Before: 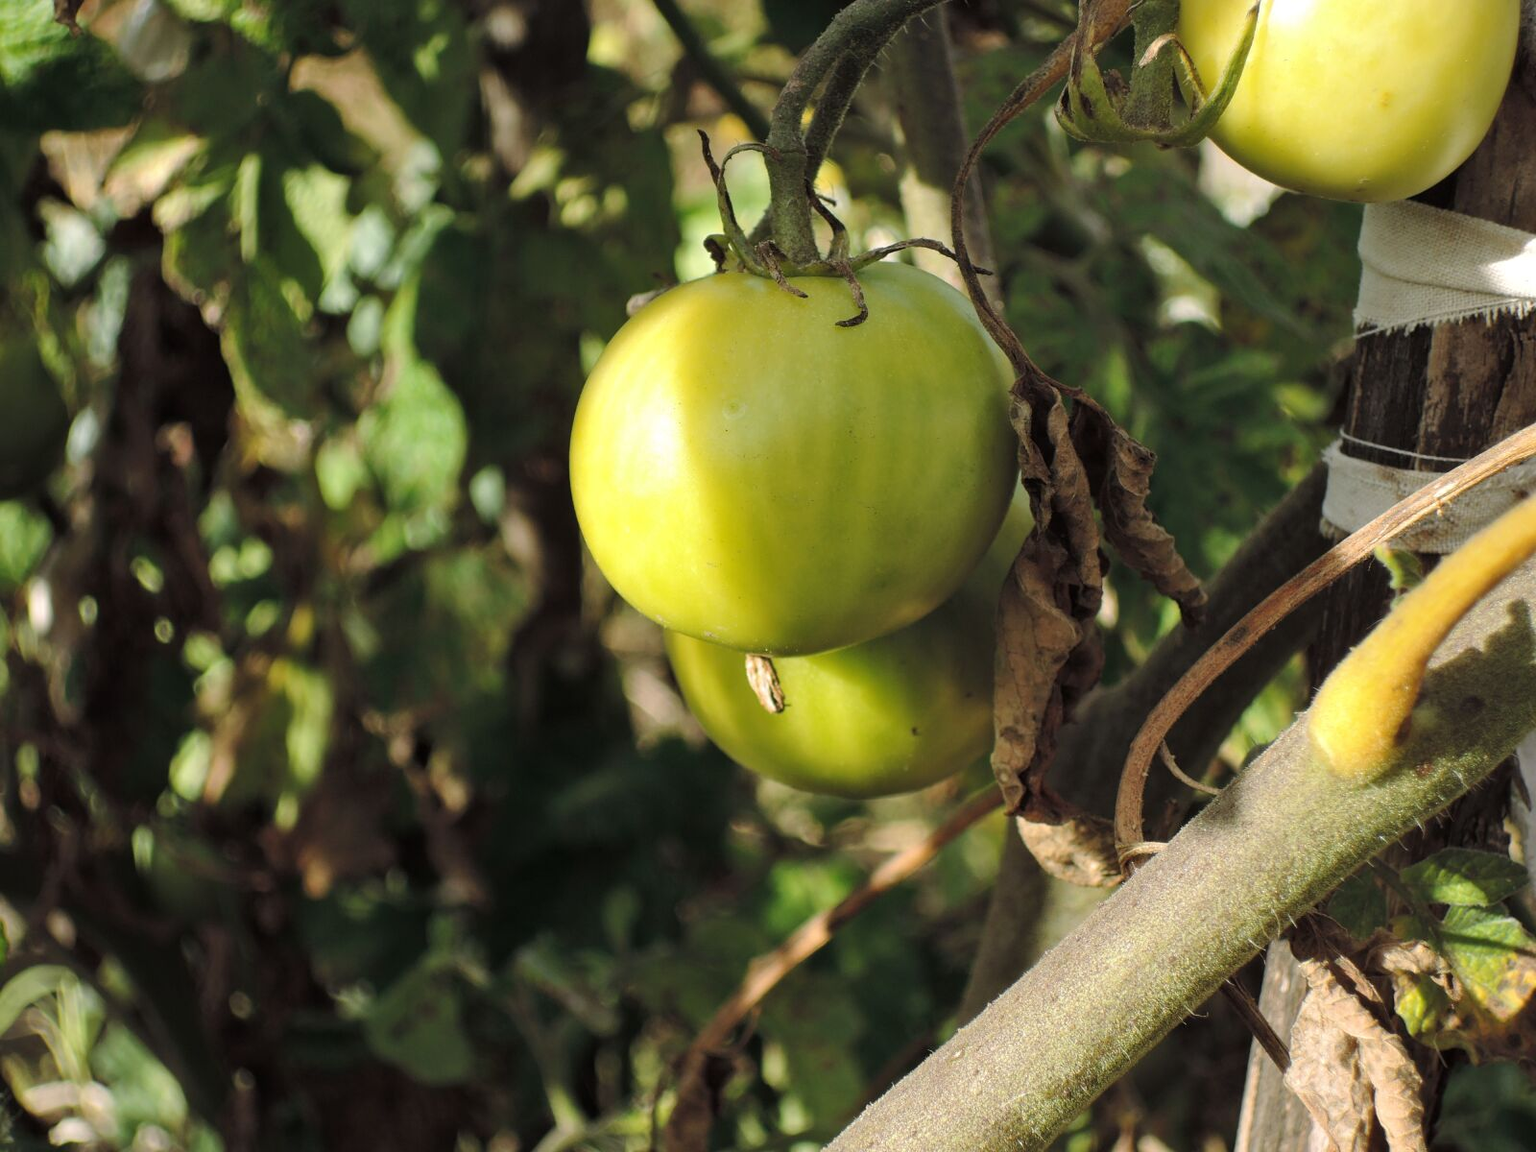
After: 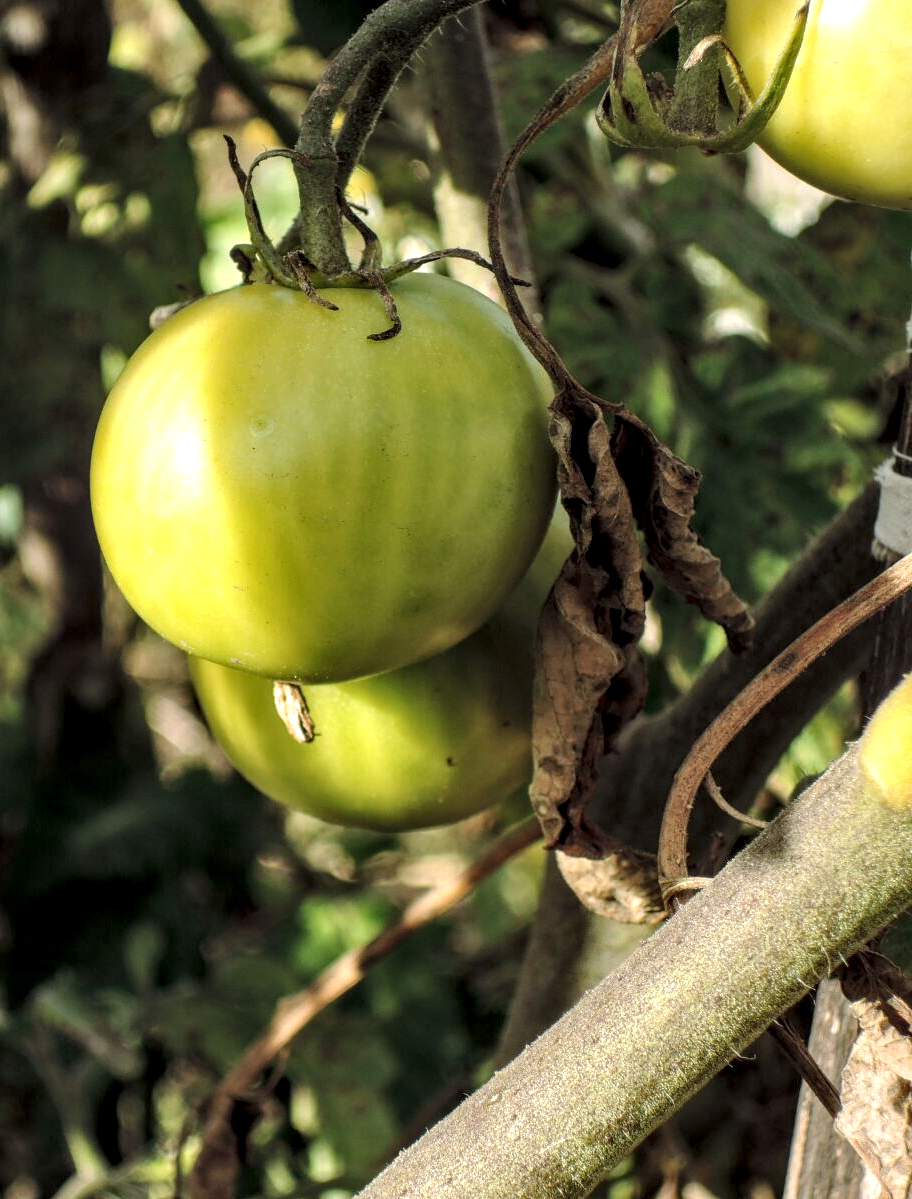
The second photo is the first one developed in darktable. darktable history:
local contrast: detail 160%
crop: left 31.497%, top 0.014%, right 11.442%
